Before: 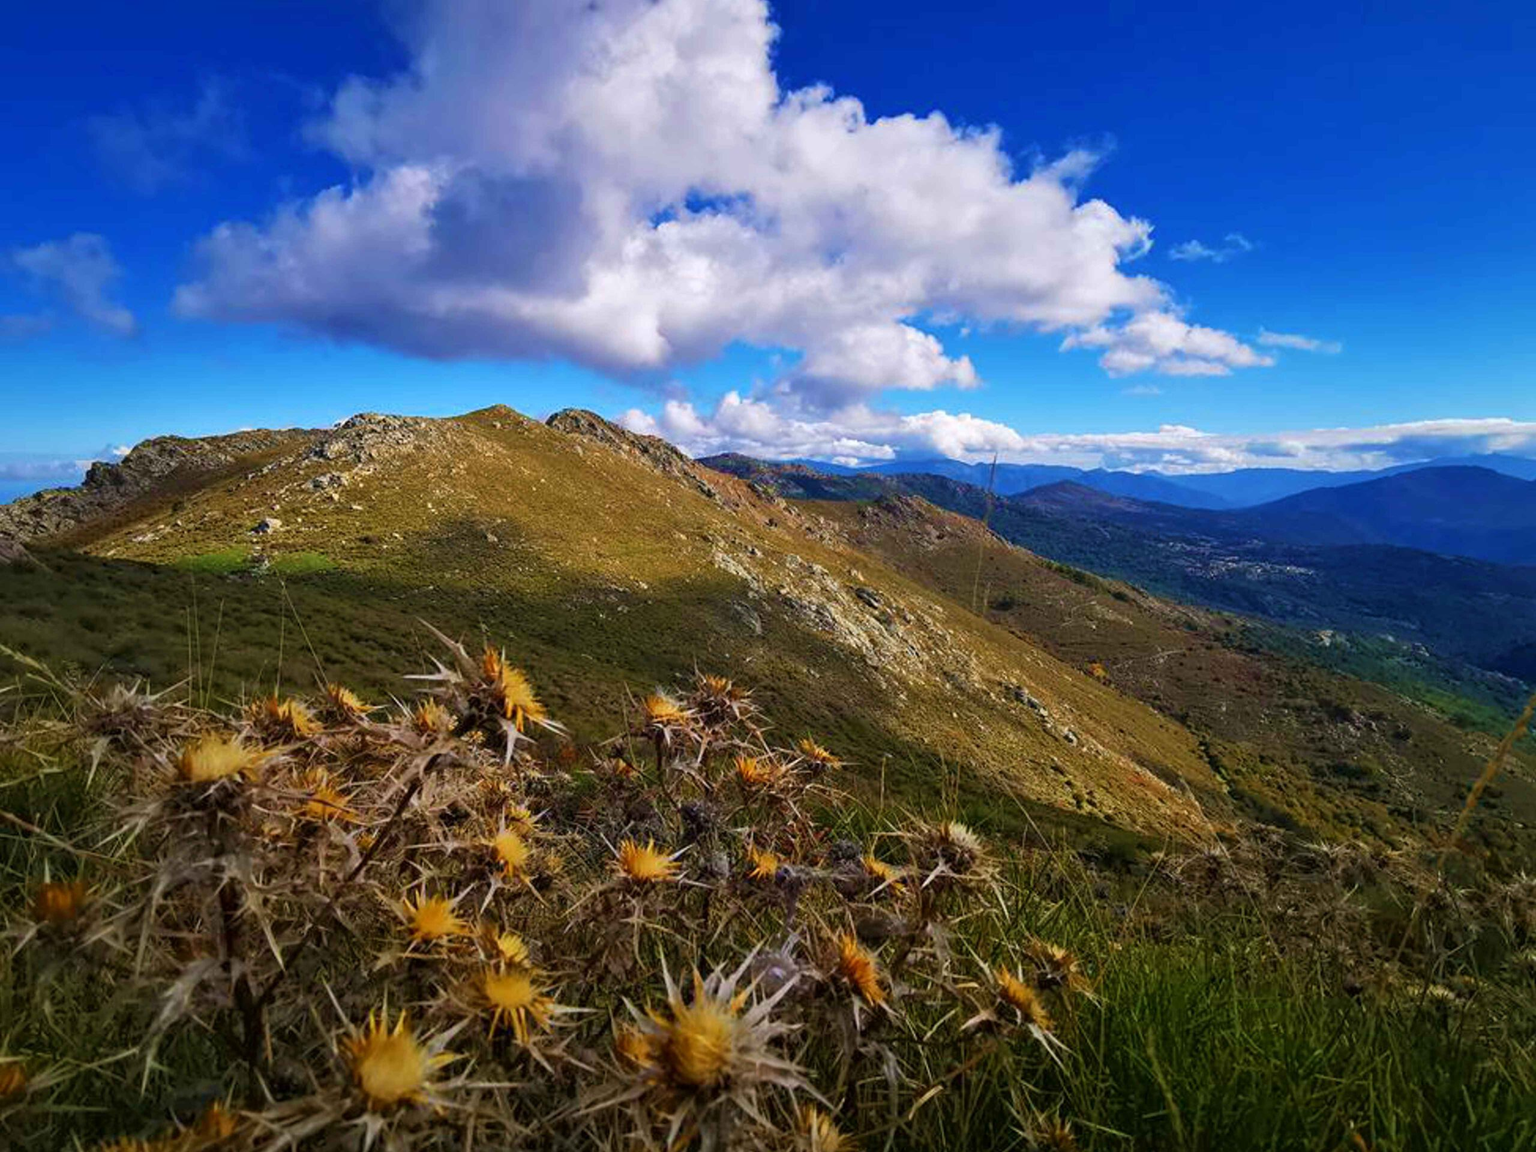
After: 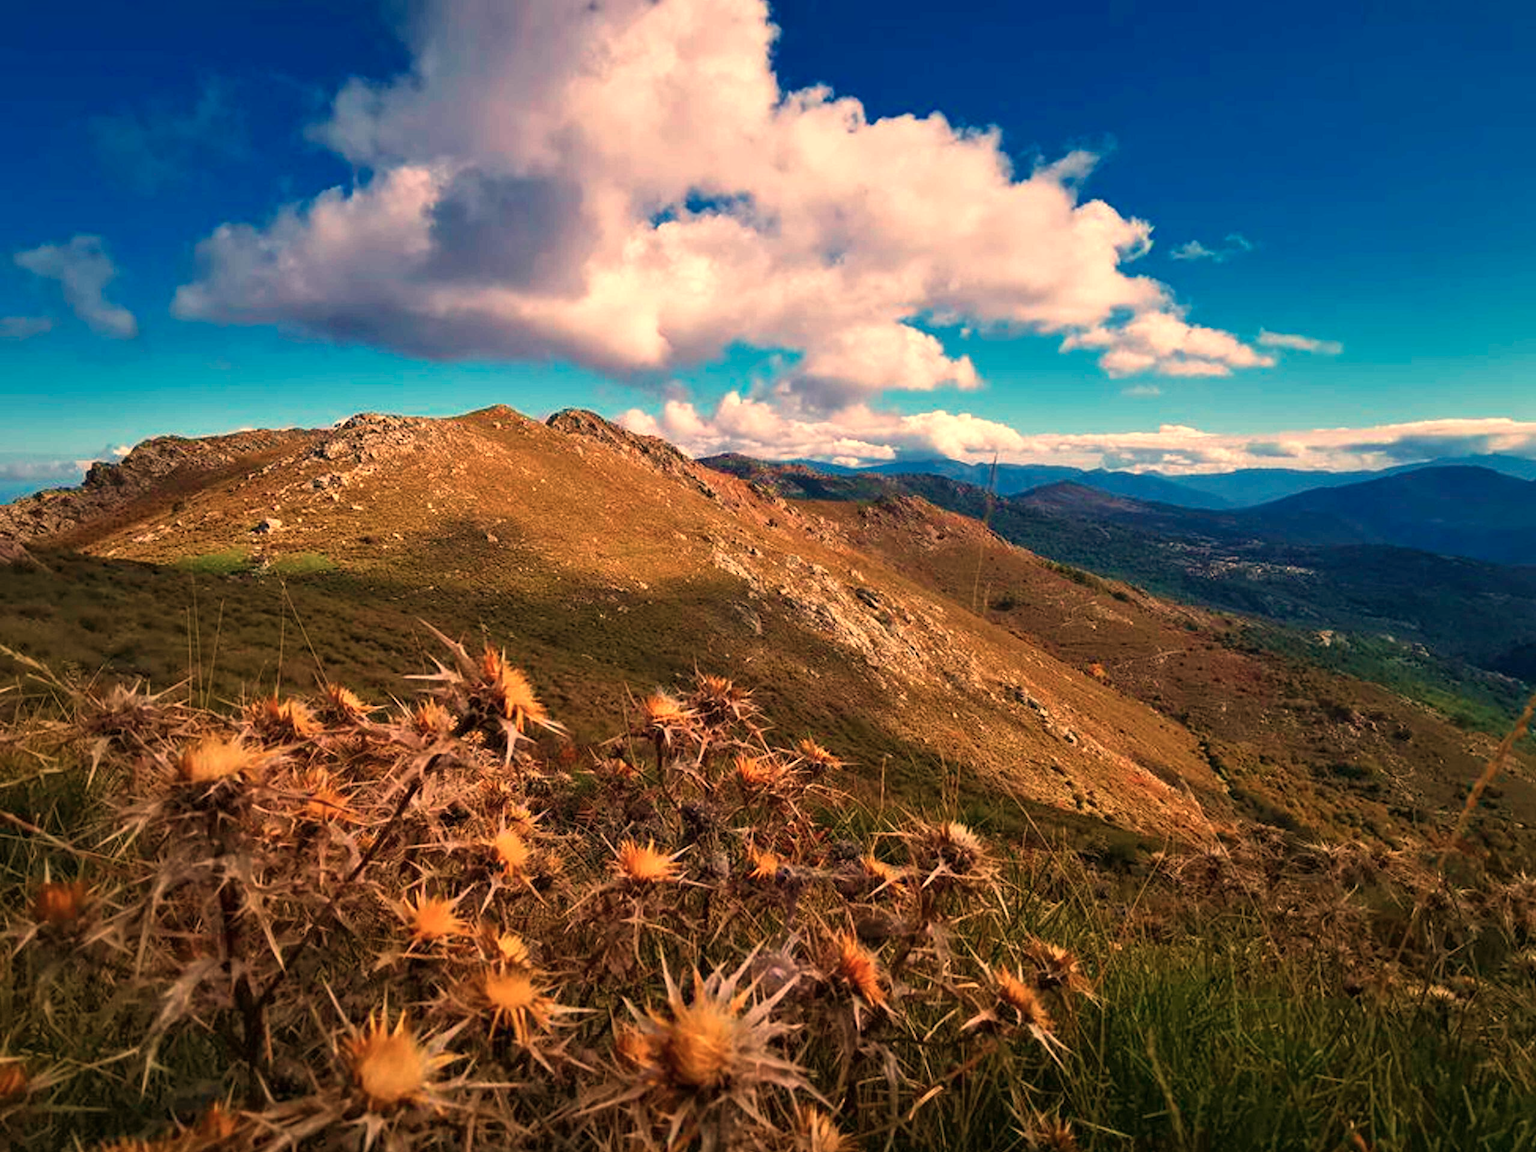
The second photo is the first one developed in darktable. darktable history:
color correction: highlights a* -11.71, highlights b* -15.58
white balance: red 1.467, blue 0.684
